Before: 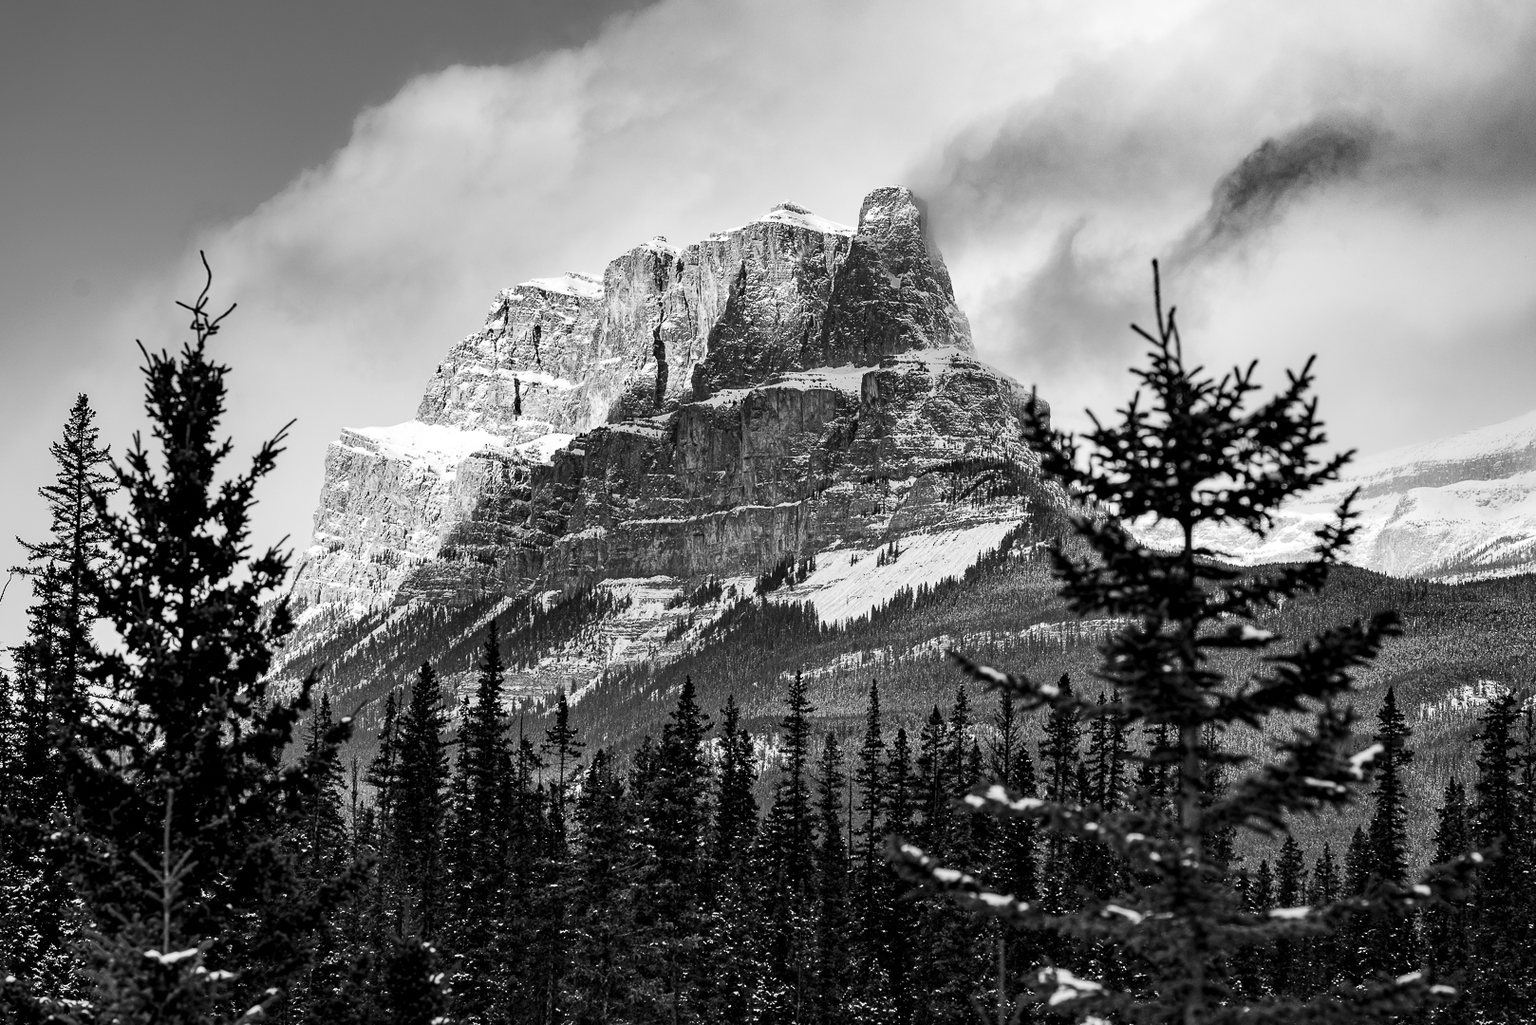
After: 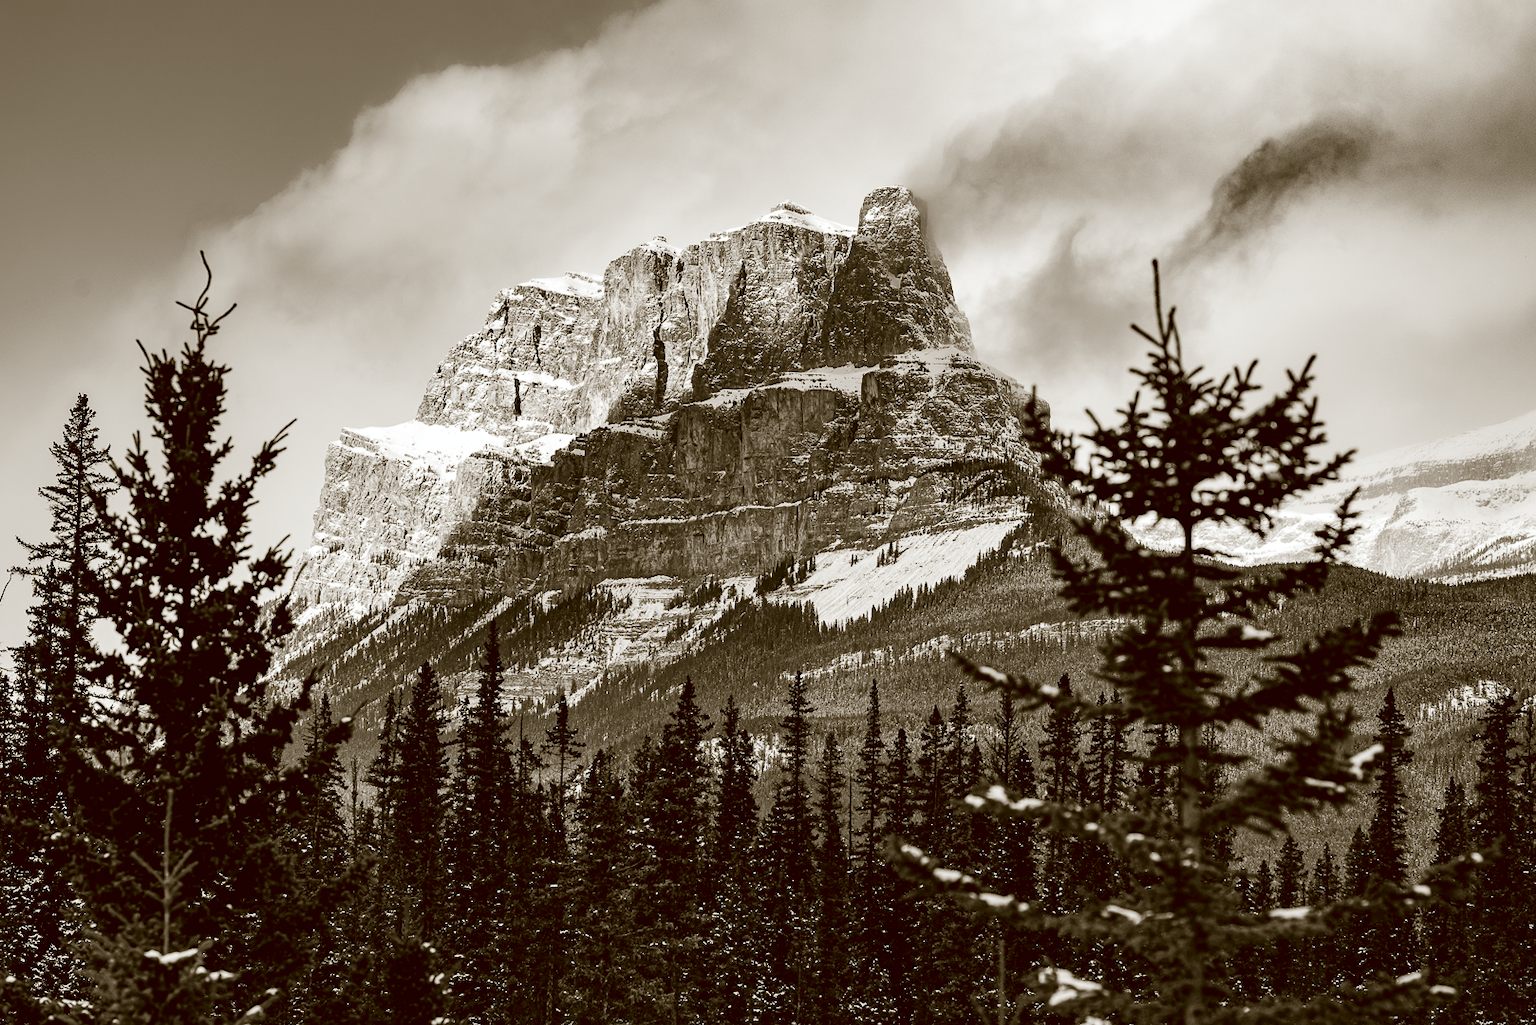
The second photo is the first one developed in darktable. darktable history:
velvia: on, module defaults
color correction: highlights a* -0.482, highlights b* 0.161, shadows a* 4.66, shadows b* 20.72
